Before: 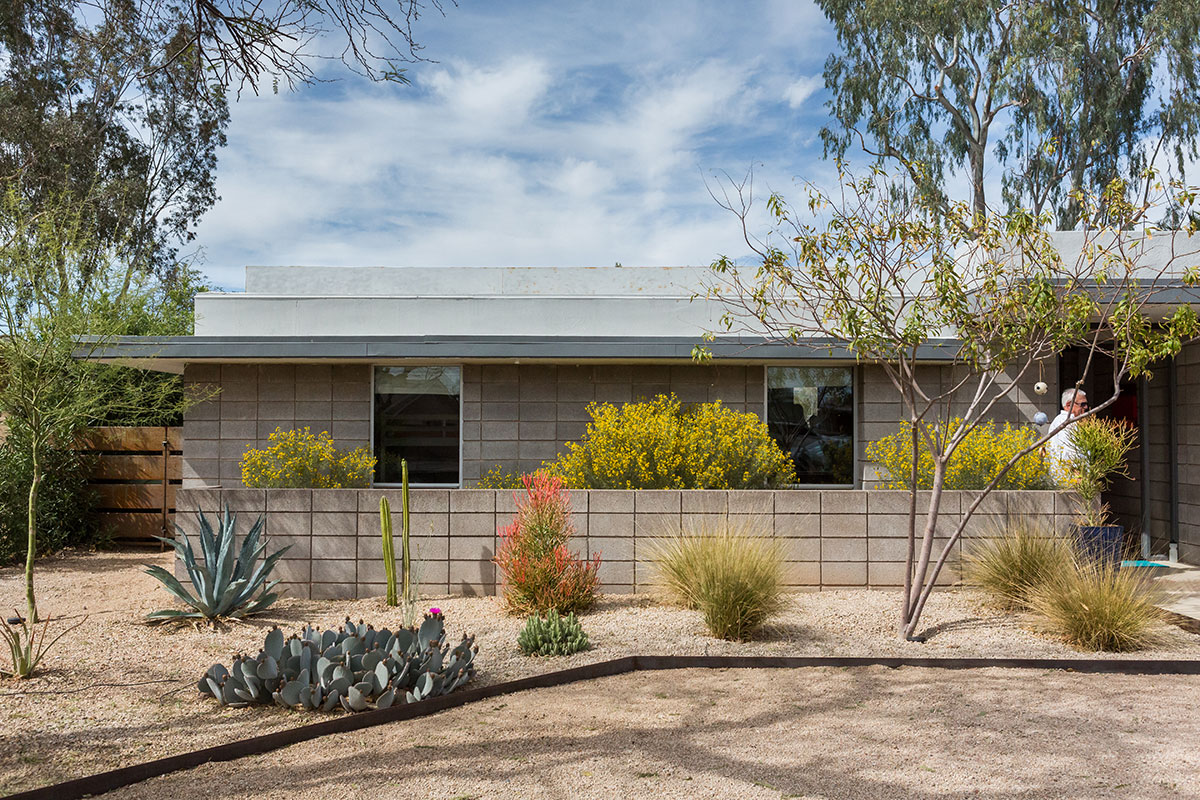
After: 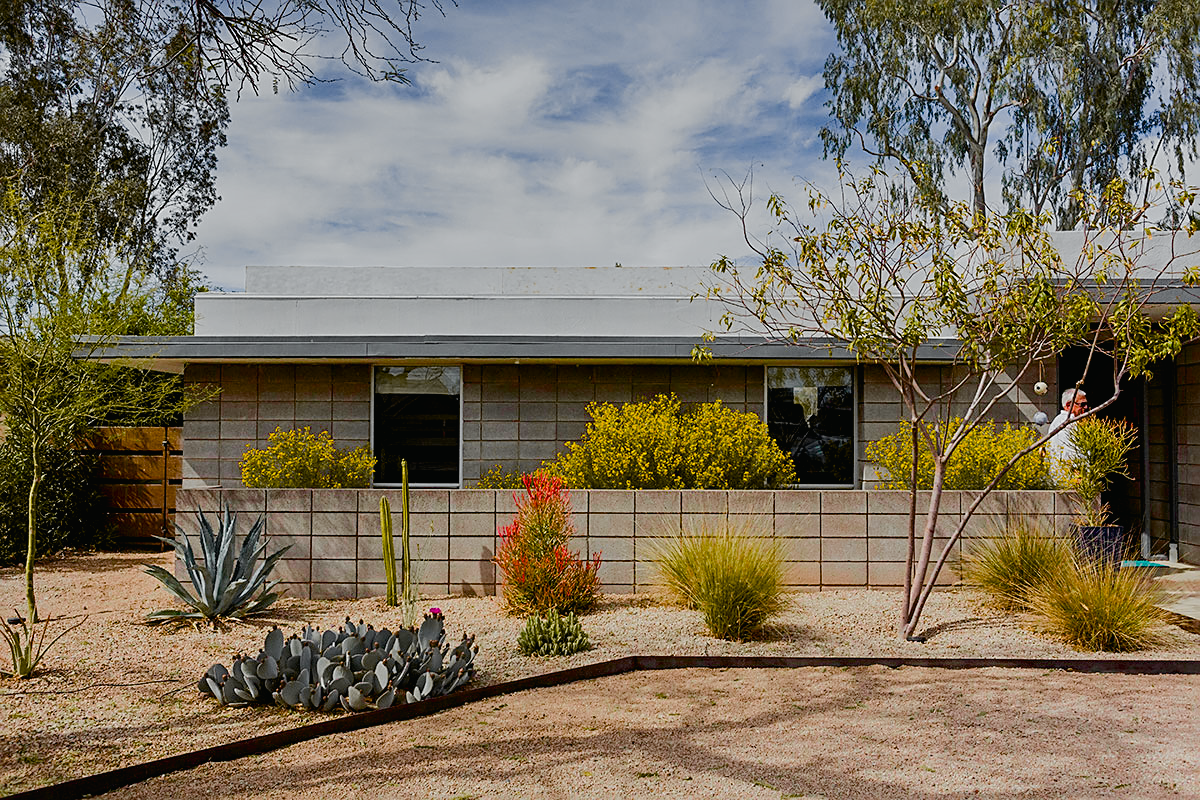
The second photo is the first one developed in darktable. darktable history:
shadows and highlights: shadows 20.06, highlights -19.61, soften with gaussian
color balance rgb: power › luminance 1.461%, linear chroma grading › global chroma 9.763%, perceptual saturation grading › global saturation 20%, perceptual saturation grading › highlights -25.185%, perceptual saturation grading › shadows 24.933%, perceptual brilliance grading › mid-tones 10.023%, perceptual brilliance grading › shadows 15.329%, global vibrance 16.145%, saturation formula JzAzBz (2021)
exposure: black level correction 0.009, exposure -0.614 EV, compensate exposure bias true, compensate highlight preservation false
tone curve: curves: ch0 [(0, 0.012) (0.036, 0.035) (0.274, 0.288) (0.504, 0.536) (0.844, 0.84) (1, 0.983)]; ch1 [(0, 0) (0.389, 0.403) (0.462, 0.486) (0.499, 0.498) (0.511, 0.502) (0.536, 0.547) (0.579, 0.578) (0.626, 0.645) (0.749, 0.781) (1, 1)]; ch2 [(0, 0) (0.457, 0.486) (0.5, 0.5) (0.557, 0.561) (0.614, 0.622) (0.704, 0.732) (1, 1)], color space Lab, independent channels, preserve colors none
sharpen: on, module defaults
